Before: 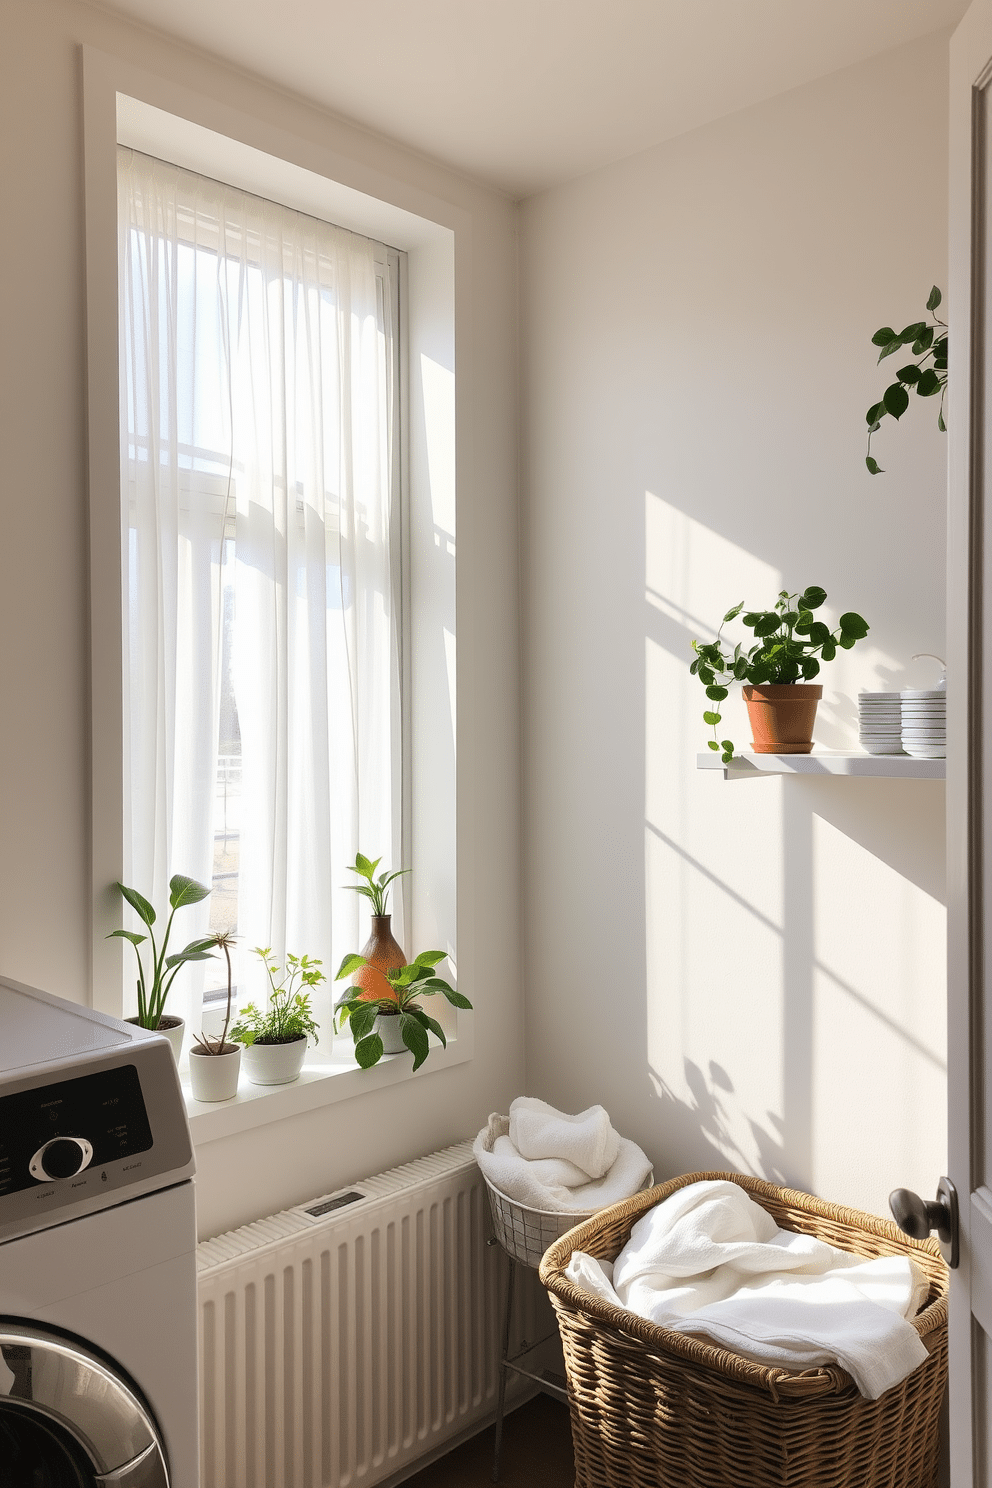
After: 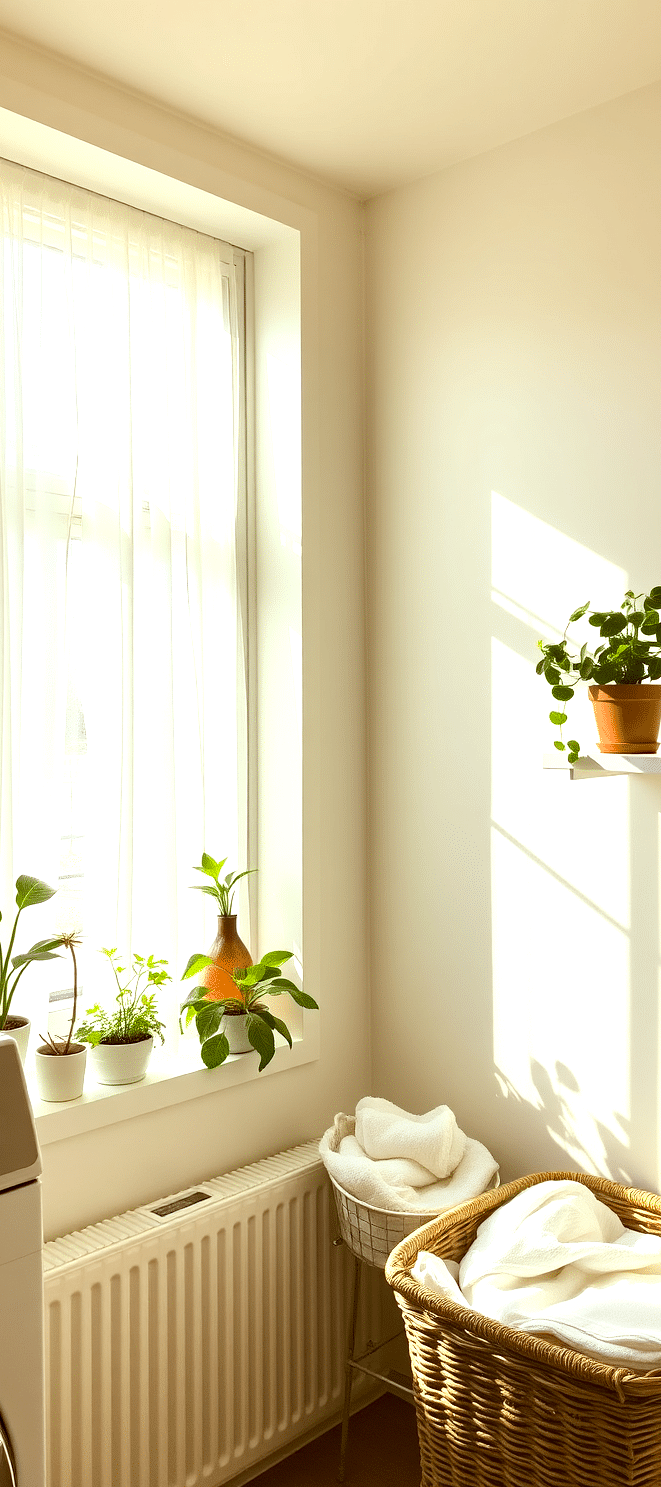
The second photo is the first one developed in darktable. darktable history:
crop and rotate: left 15.546%, right 17.787%
color correction: highlights a* -5.94, highlights b* 9.48, shadows a* 10.12, shadows b* 23.94
exposure: black level correction 0, exposure 0.7 EV, compensate exposure bias true, compensate highlight preservation false
haze removal: compatibility mode true, adaptive false
